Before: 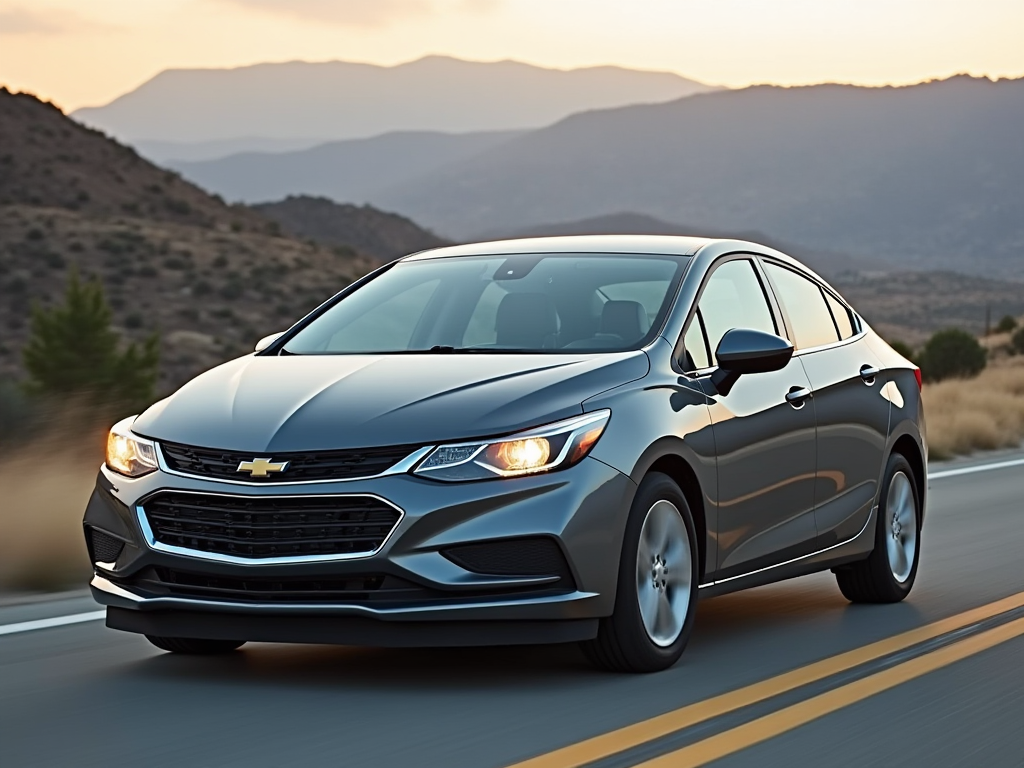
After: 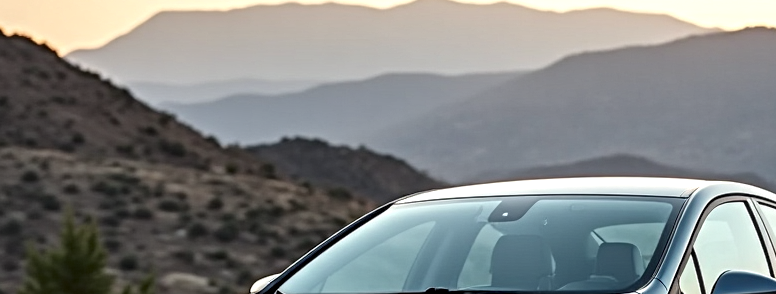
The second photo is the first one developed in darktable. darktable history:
crop: left 0.534%, top 7.631%, right 23.619%, bottom 54%
local contrast: highlights 64%, shadows 54%, detail 168%, midtone range 0.513
